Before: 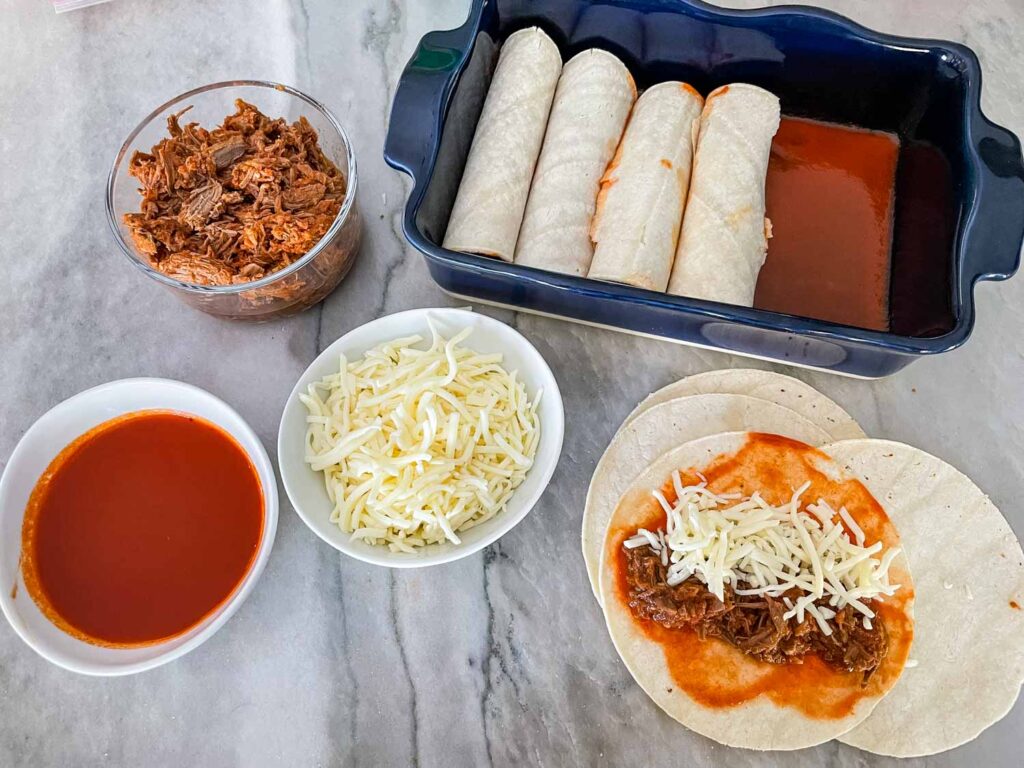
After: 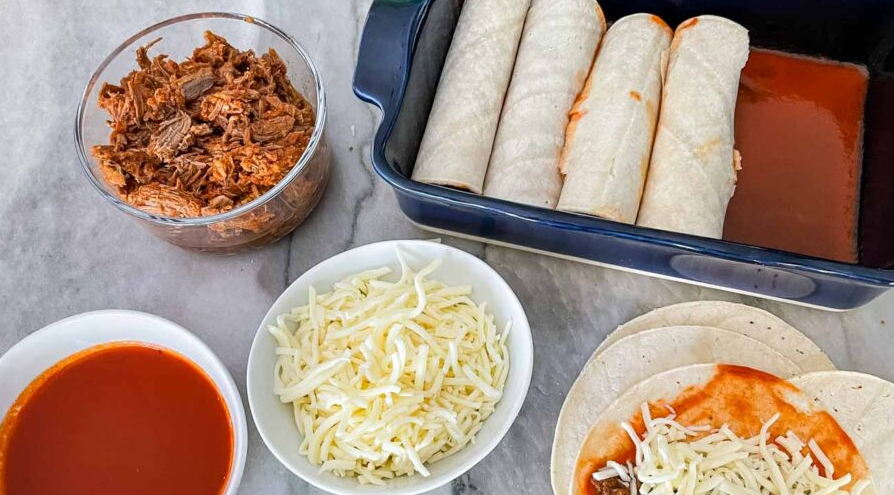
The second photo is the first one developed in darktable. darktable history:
crop: left 3.055%, top 8.924%, right 9.639%, bottom 26.588%
